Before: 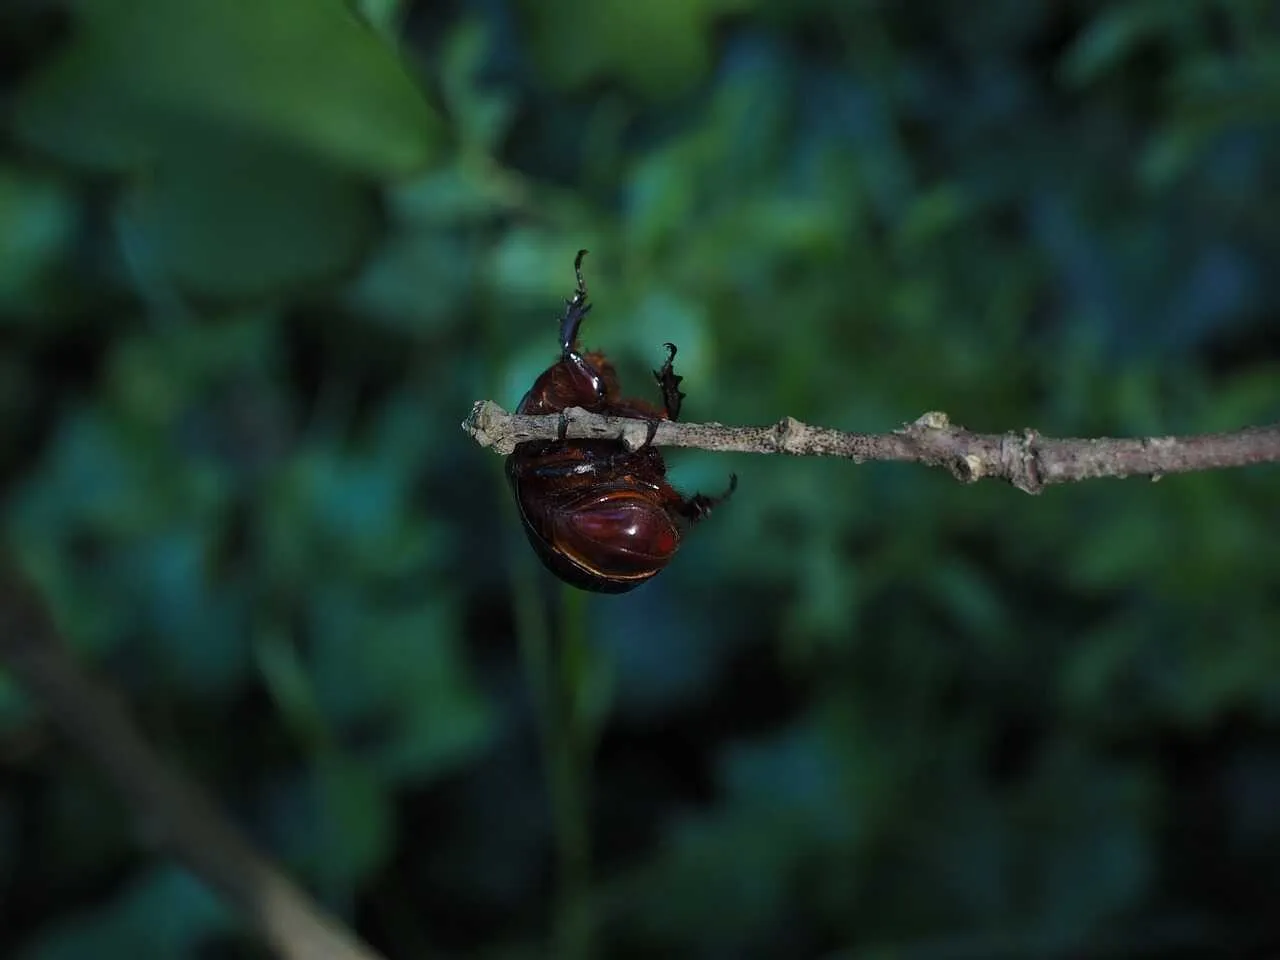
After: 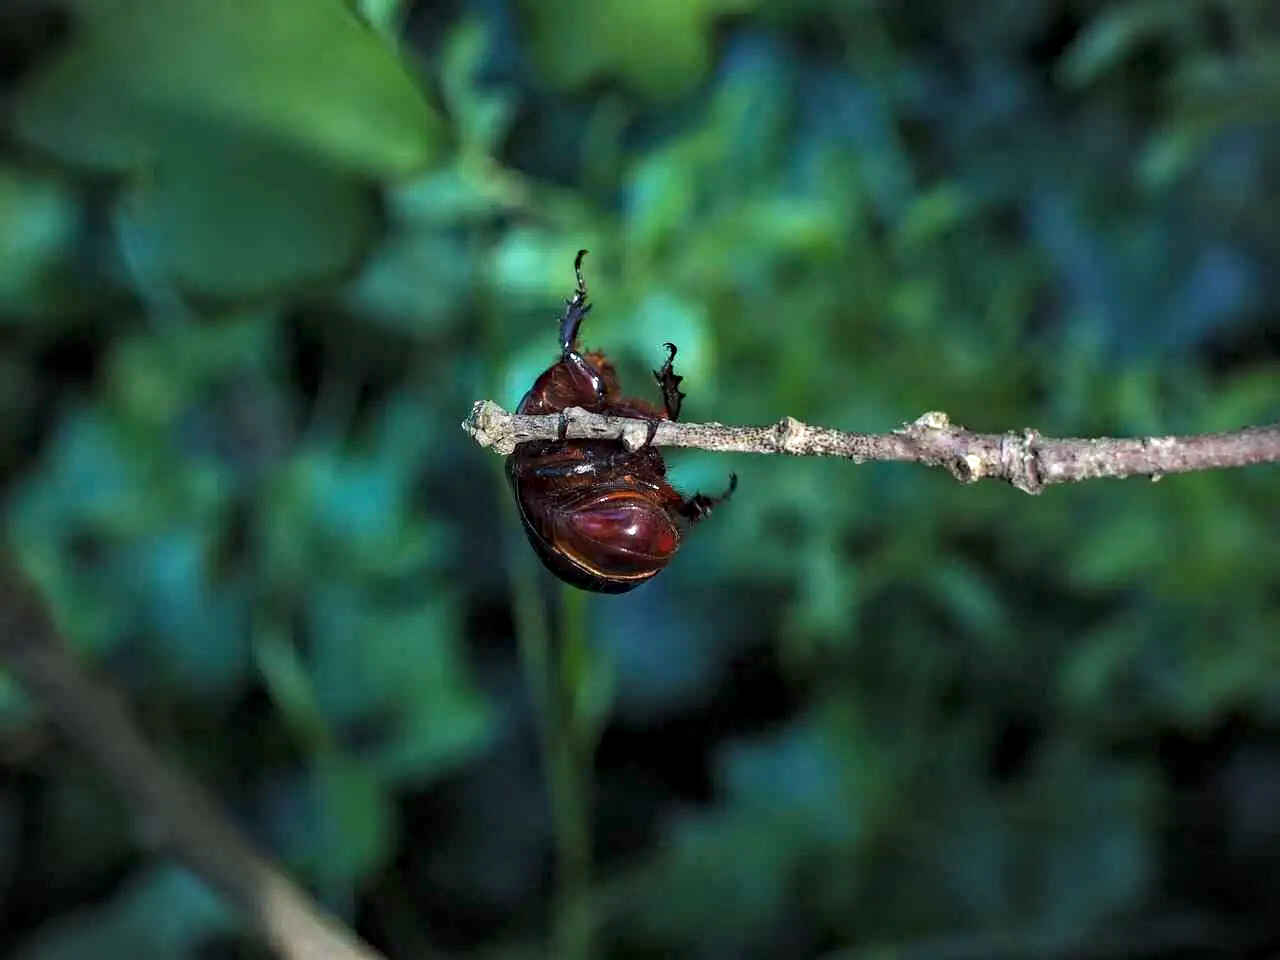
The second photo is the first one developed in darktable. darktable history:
local contrast: on, module defaults
haze removal: compatibility mode true, adaptive false
vignetting: fall-off start 97.23%, brightness -0.28, width/height ratio 1.182
exposure: exposure 1.234 EV, compensate highlight preservation false
